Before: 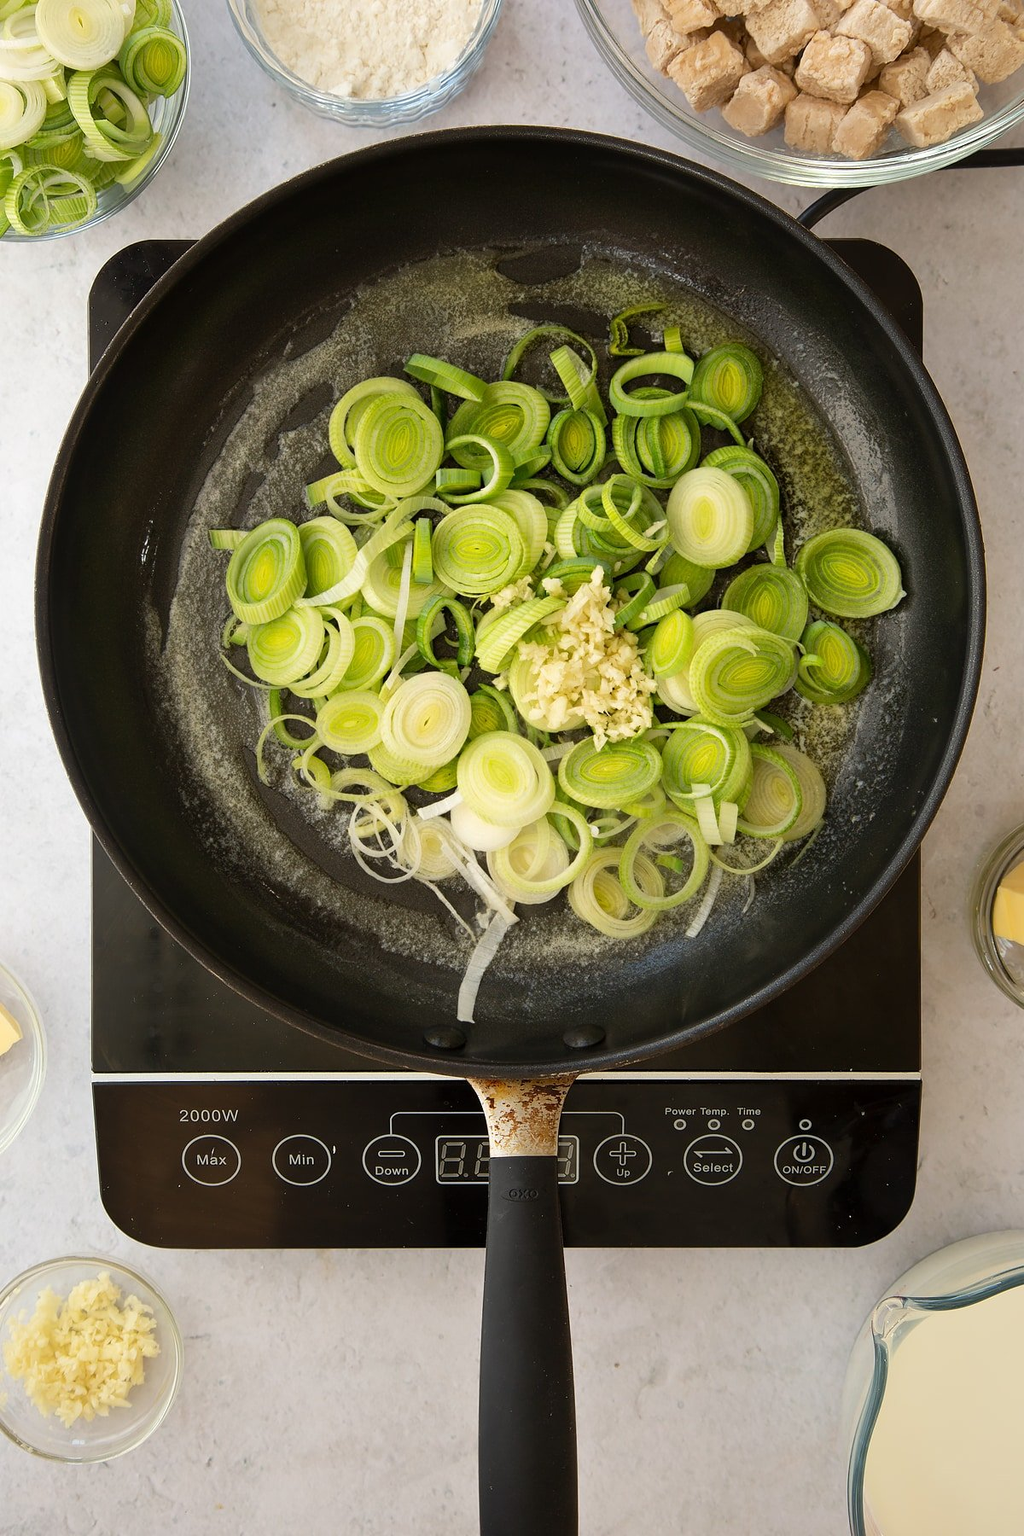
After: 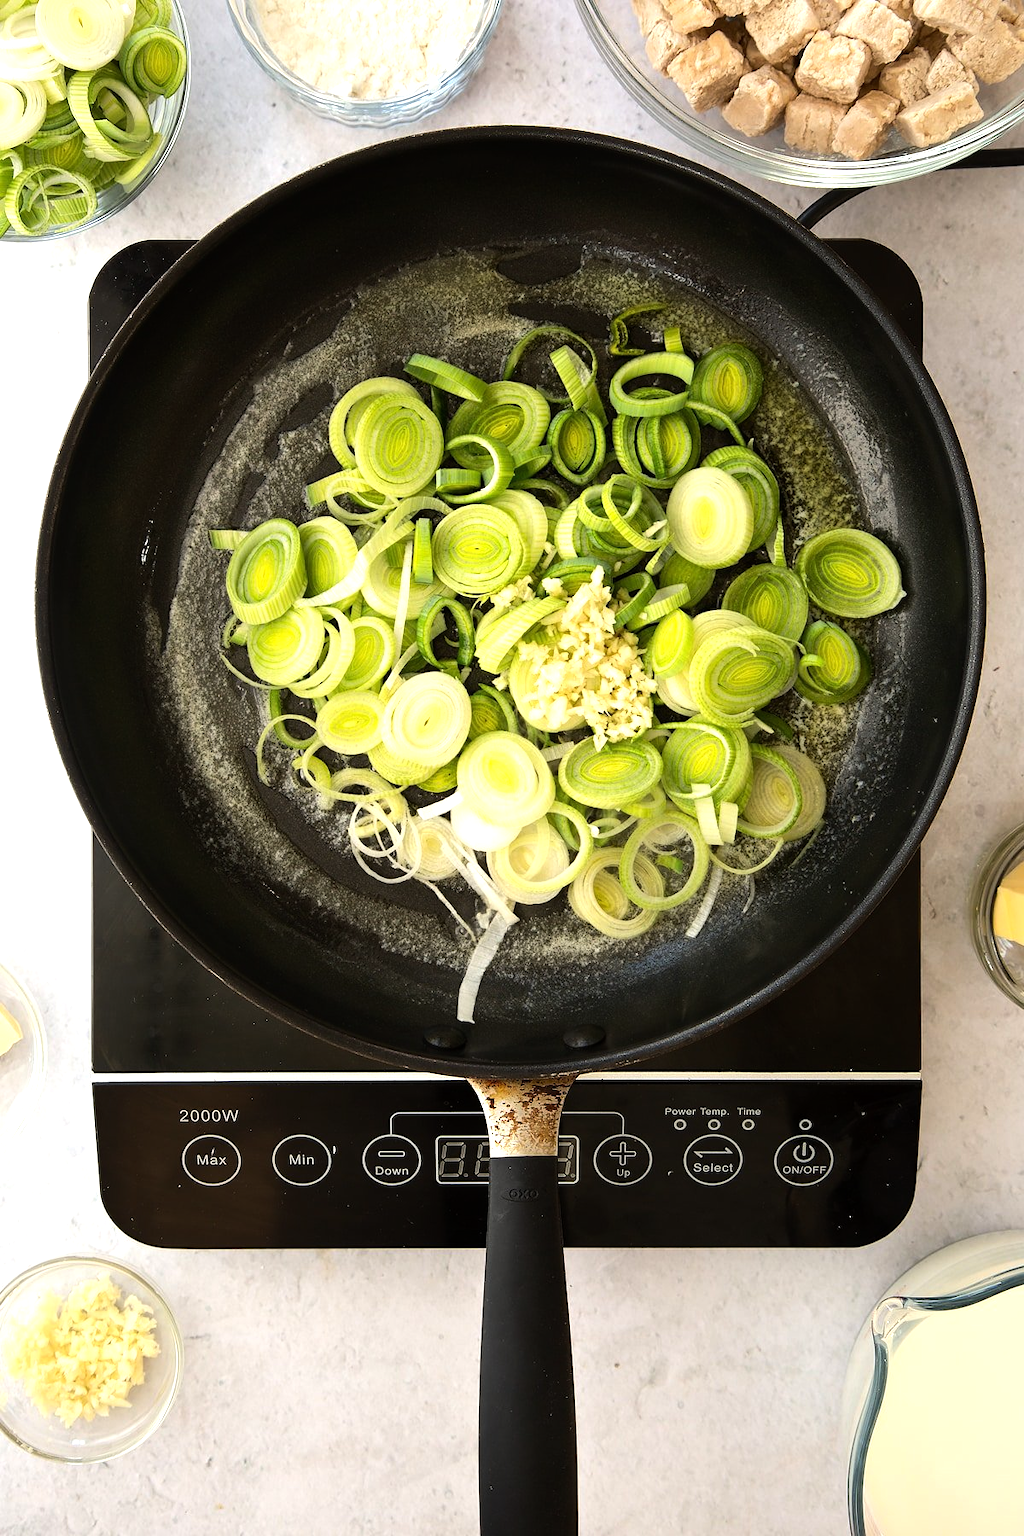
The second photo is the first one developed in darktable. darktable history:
tone equalizer: -8 EV -0.767 EV, -7 EV -0.717 EV, -6 EV -0.62 EV, -5 EV -0.366 EV, -3 EV 0.391 EV, -2 EV 0.6 EV, -1 EV 0.689 EV, +0 EV 0.755 EV, edges refinement/feathering 500, mask exposure compensation -1.57 EV, preserve details no
